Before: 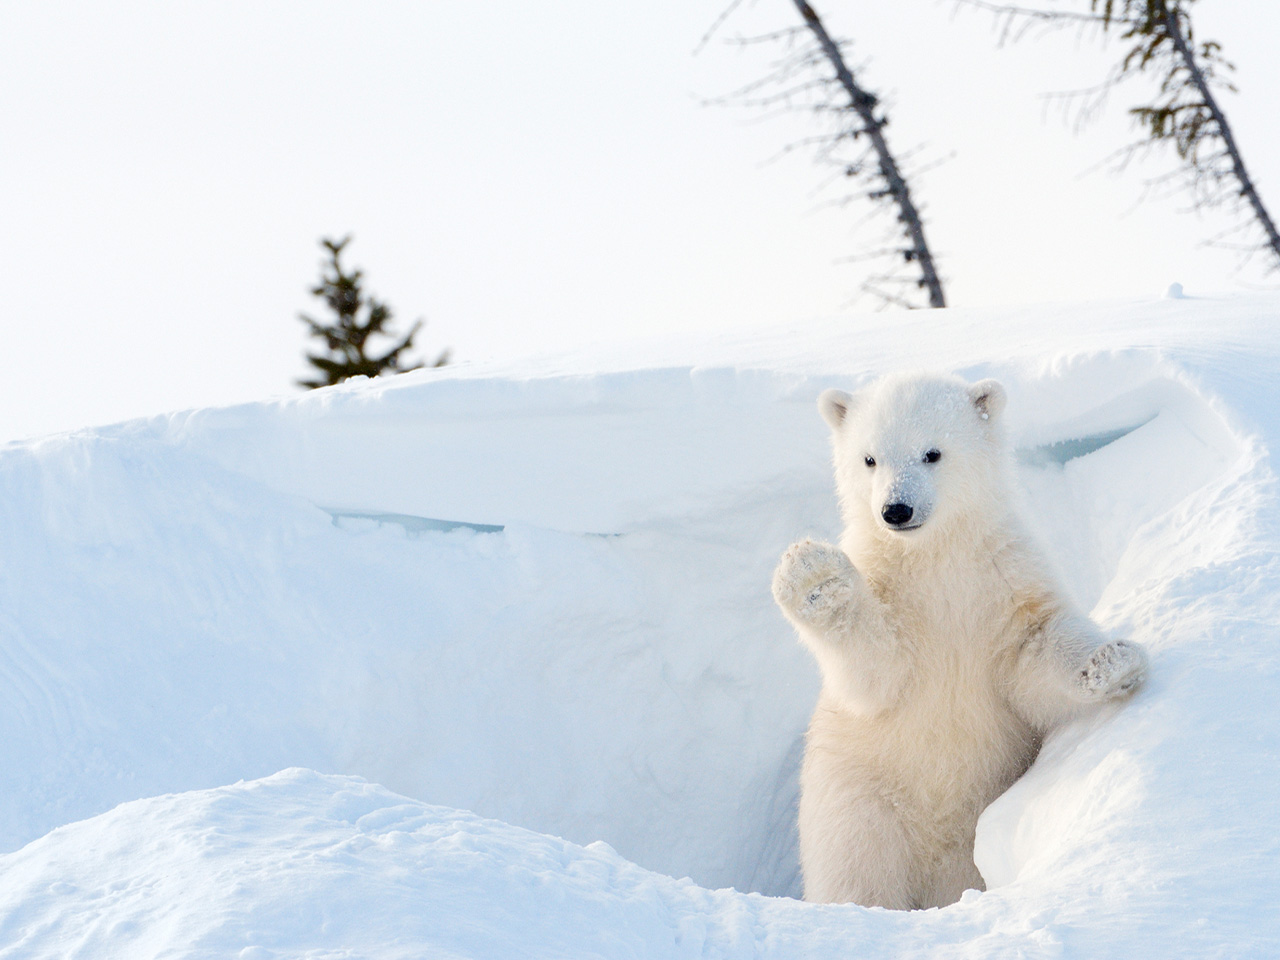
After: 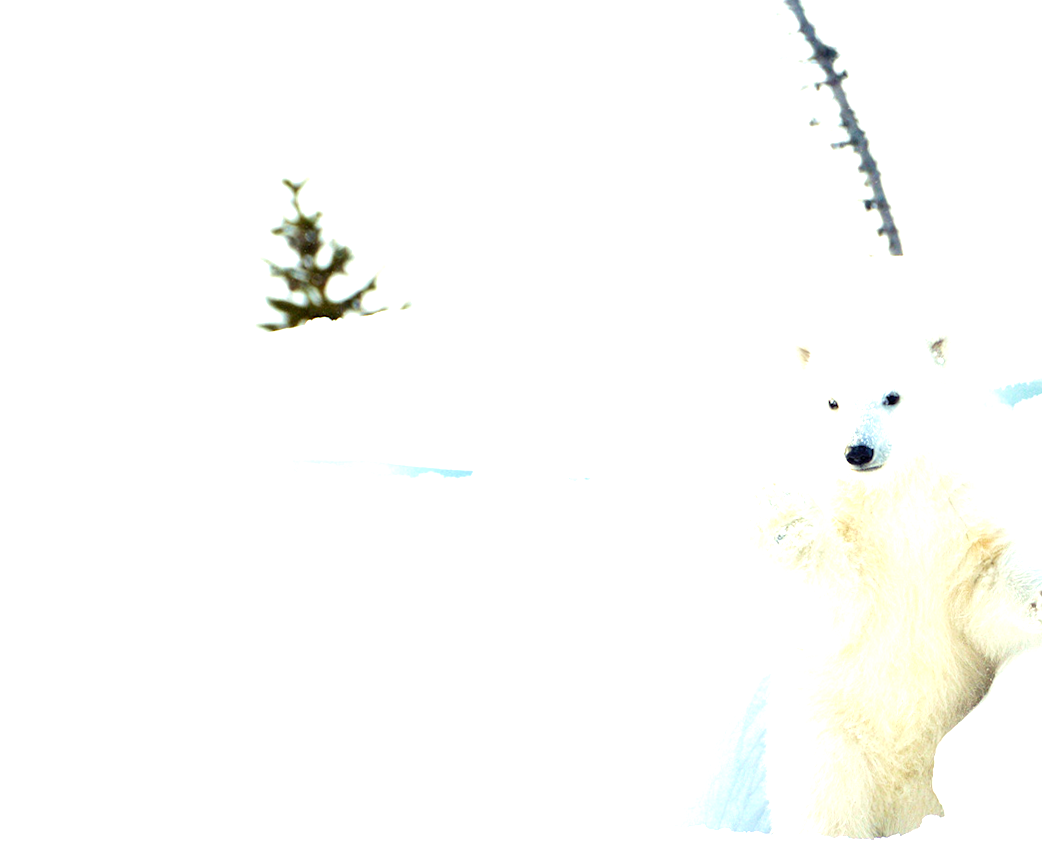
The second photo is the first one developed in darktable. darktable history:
color correction: highlights a* -5.94, highlights b* 11.19
velvia: strength 36.57%
exposure: exposure 1.2 EV, compensate highlight preservation false
crop and rotate: angle 1°, left 4.281%, top 0.642%, right 11.383%, bottom 2.486%
white balance: red 0.98, blue 1.034
rotate and perspective: rotation 0.679°, lens shift (horizontal) 0.136, crop left 0.009, crop right 0.991, crop top 0.078, crop bottom 0.95
